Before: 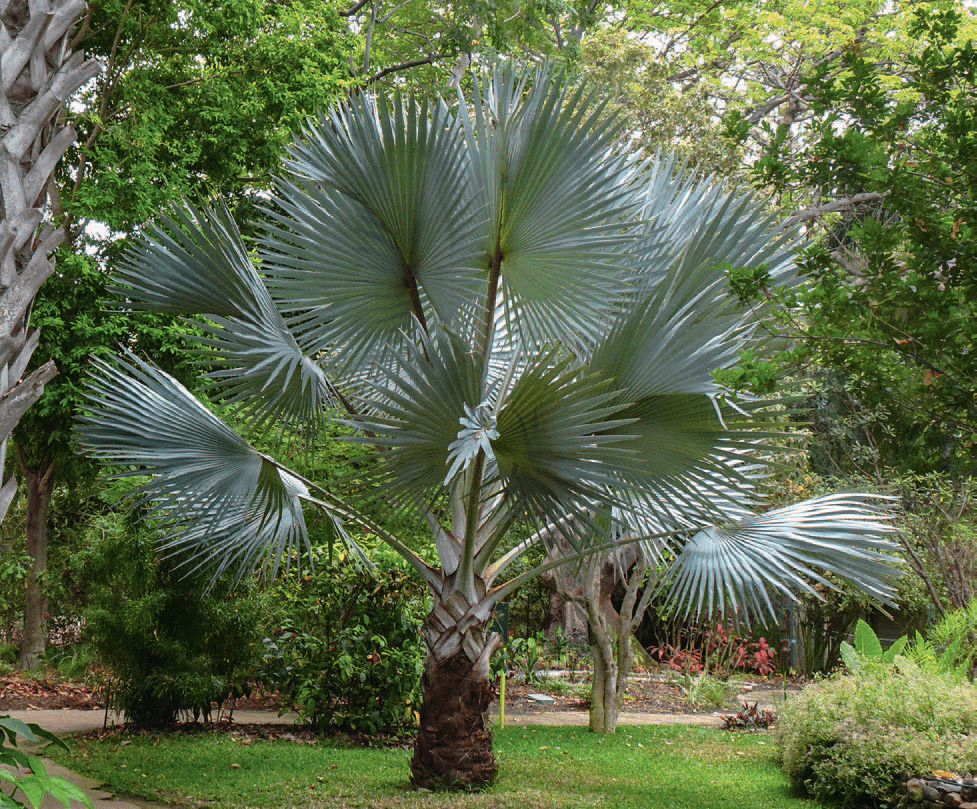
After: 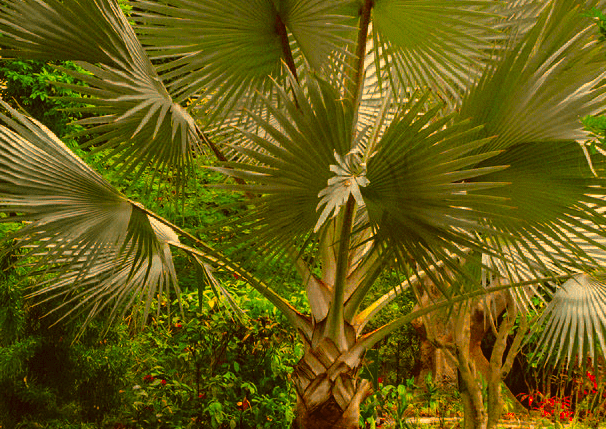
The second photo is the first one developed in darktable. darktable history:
crop: left 13.312%, top 31.28%, right 24.627%, bottom 15.582%
color correction: highlights a* 10.44, highlights b* 30.04, shadows a* 2.73, shadows b* 17.51, saturation 1.72
